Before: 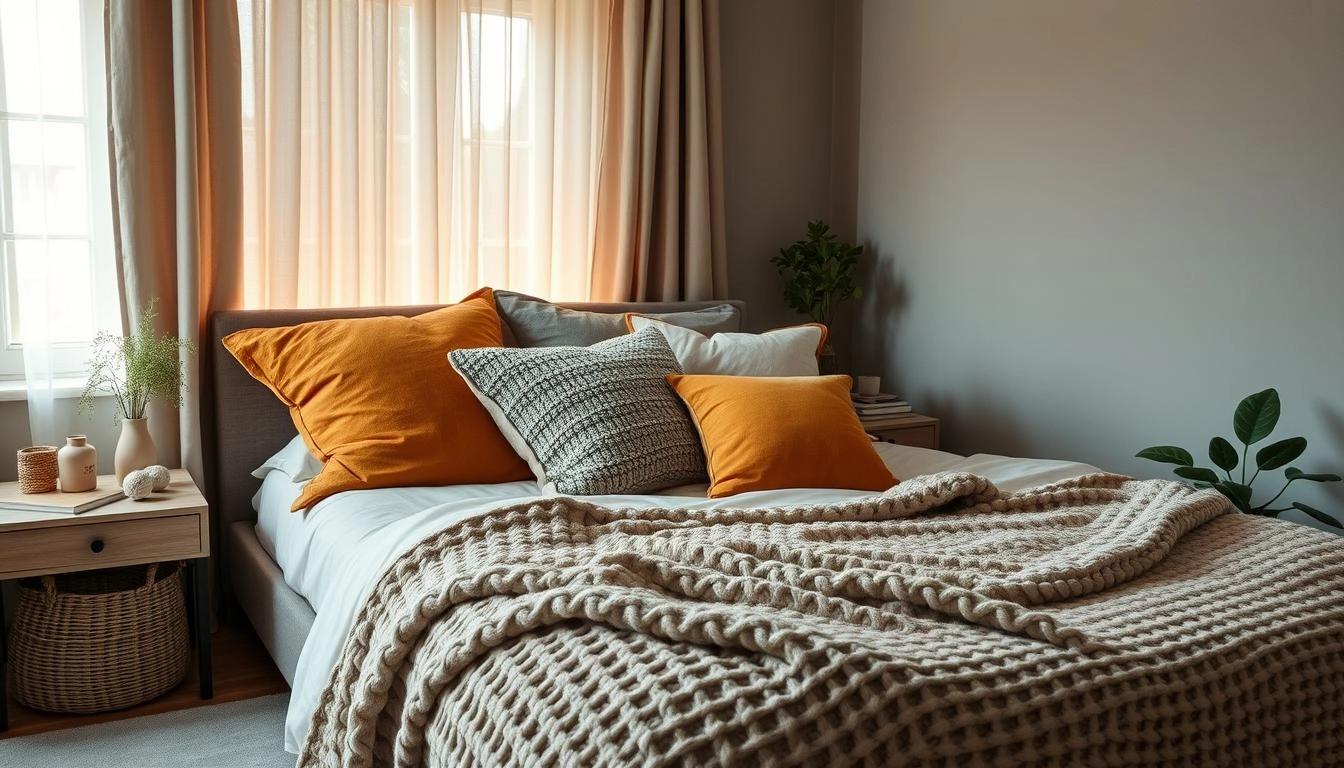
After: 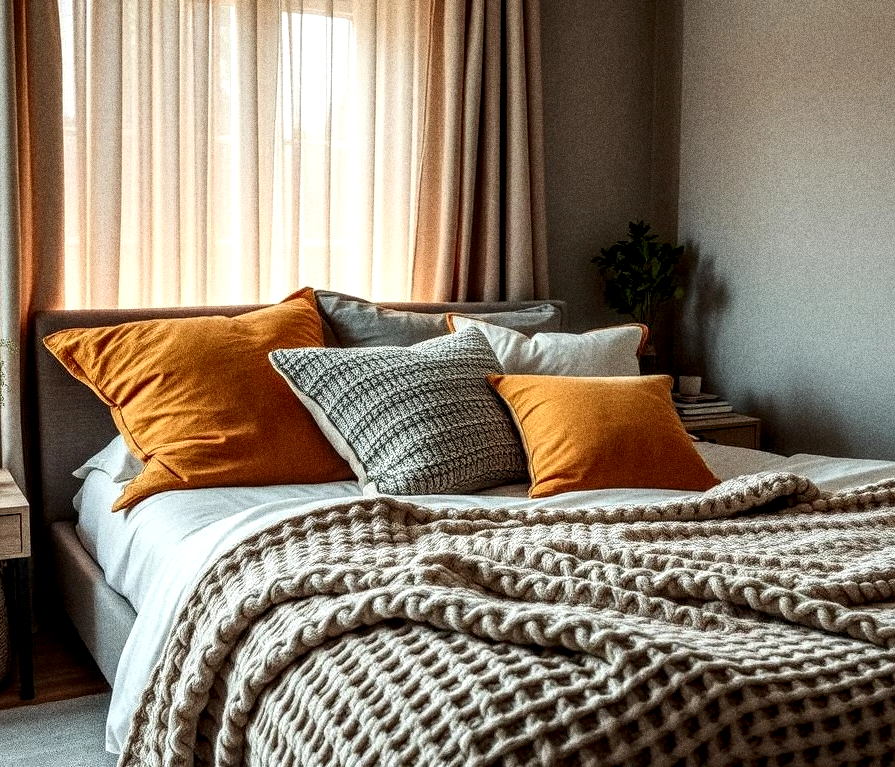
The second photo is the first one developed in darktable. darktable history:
local contrast: highlights 79%, shadows 56%, detail 175%, midtone range 0.428
grain: coarseness 14.49 ISO, strength 48.04%, mid-tones bias 35%
crop and rotate: left 13.342%, right 19.991%
